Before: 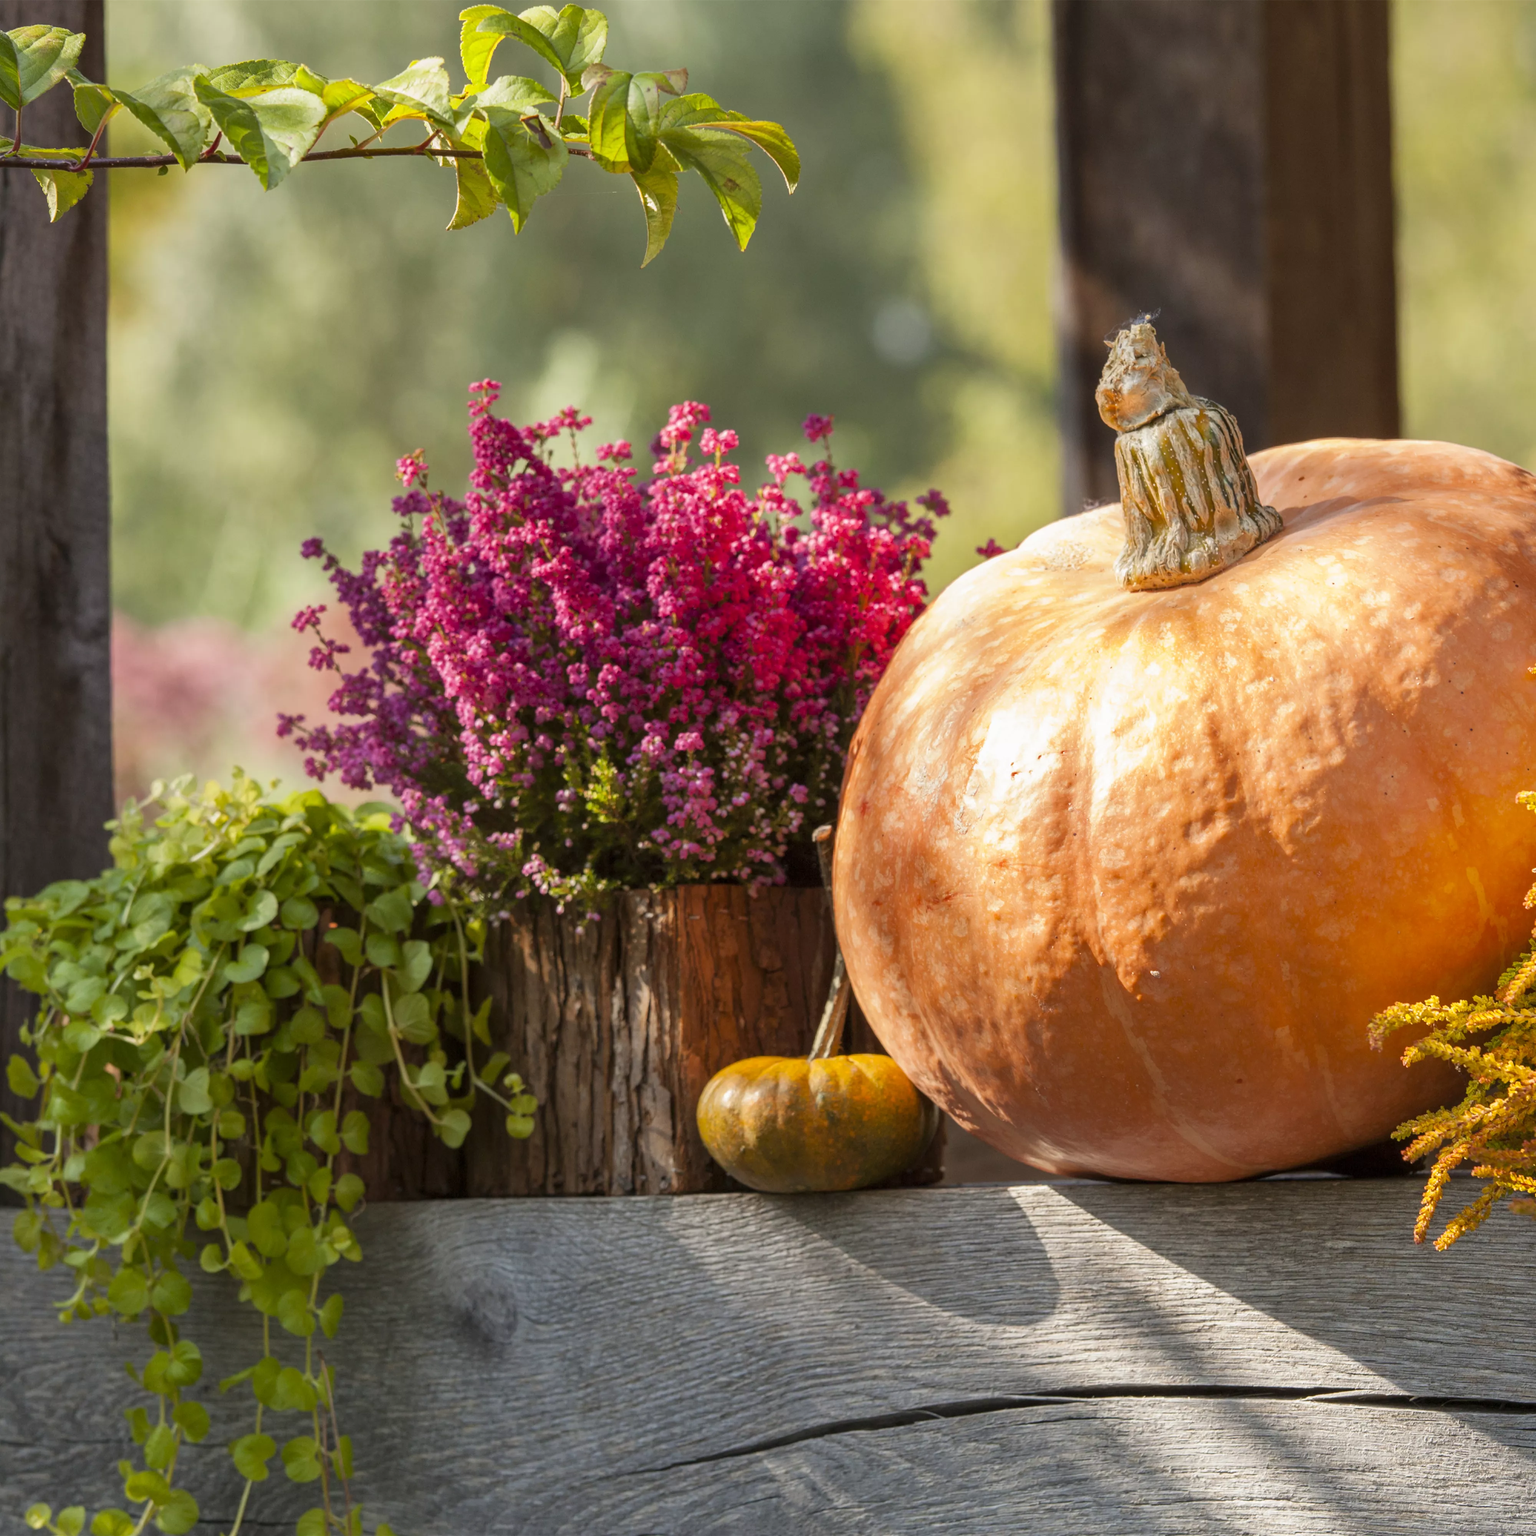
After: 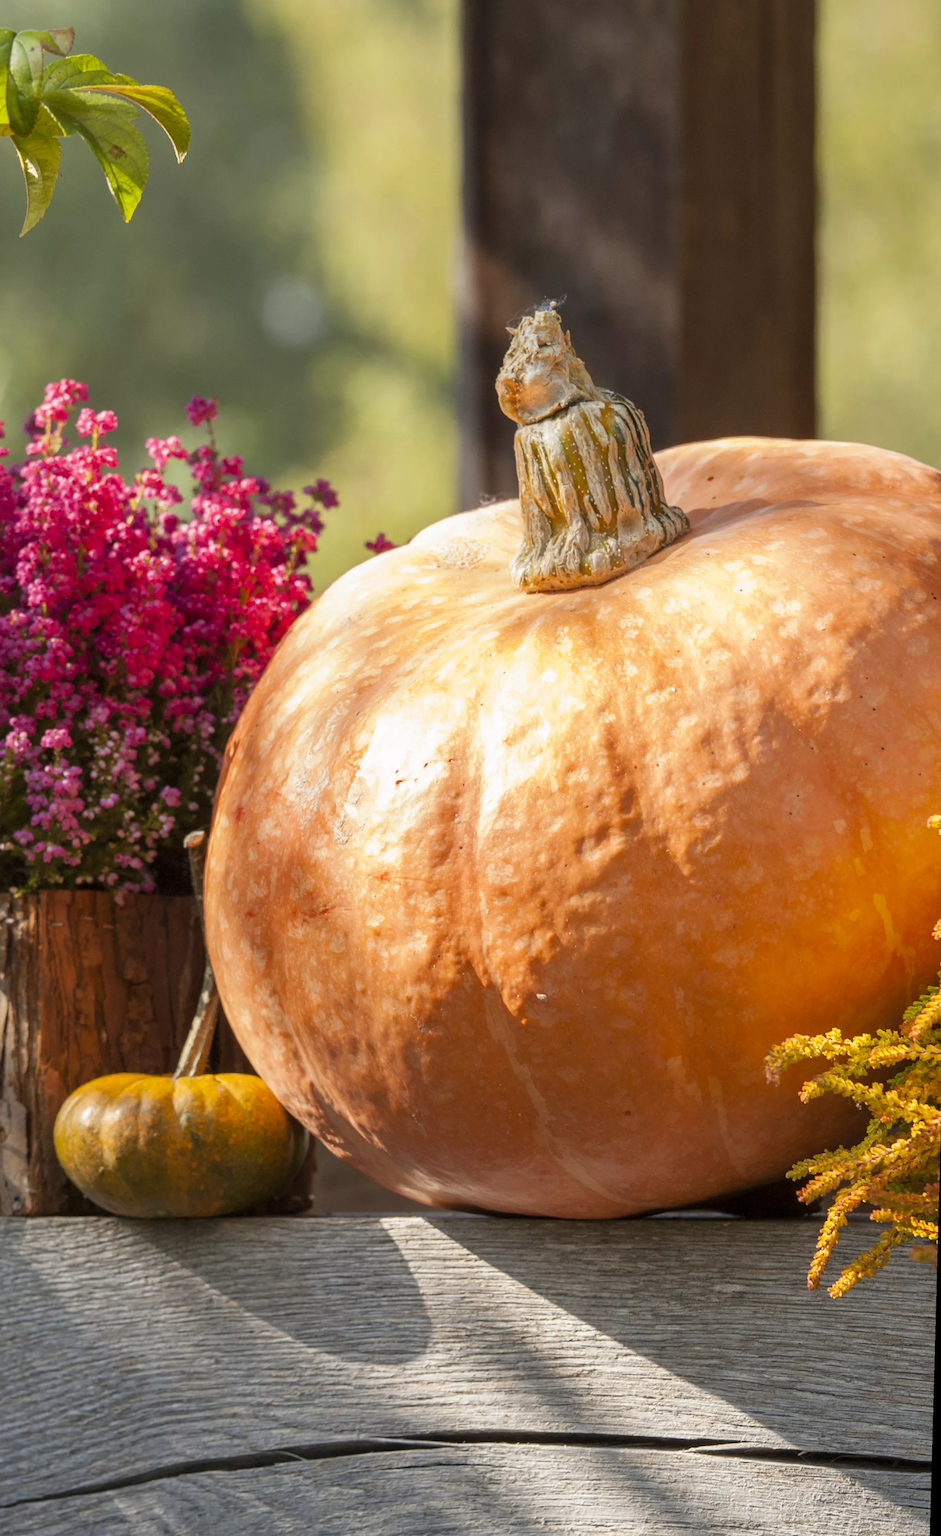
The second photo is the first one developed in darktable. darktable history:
crop: left 41.402%
rotate and perspective: rotation 1.57°, crop left 0.018, crop right 0.982, crop top 0.039, crop bottom 0.961
